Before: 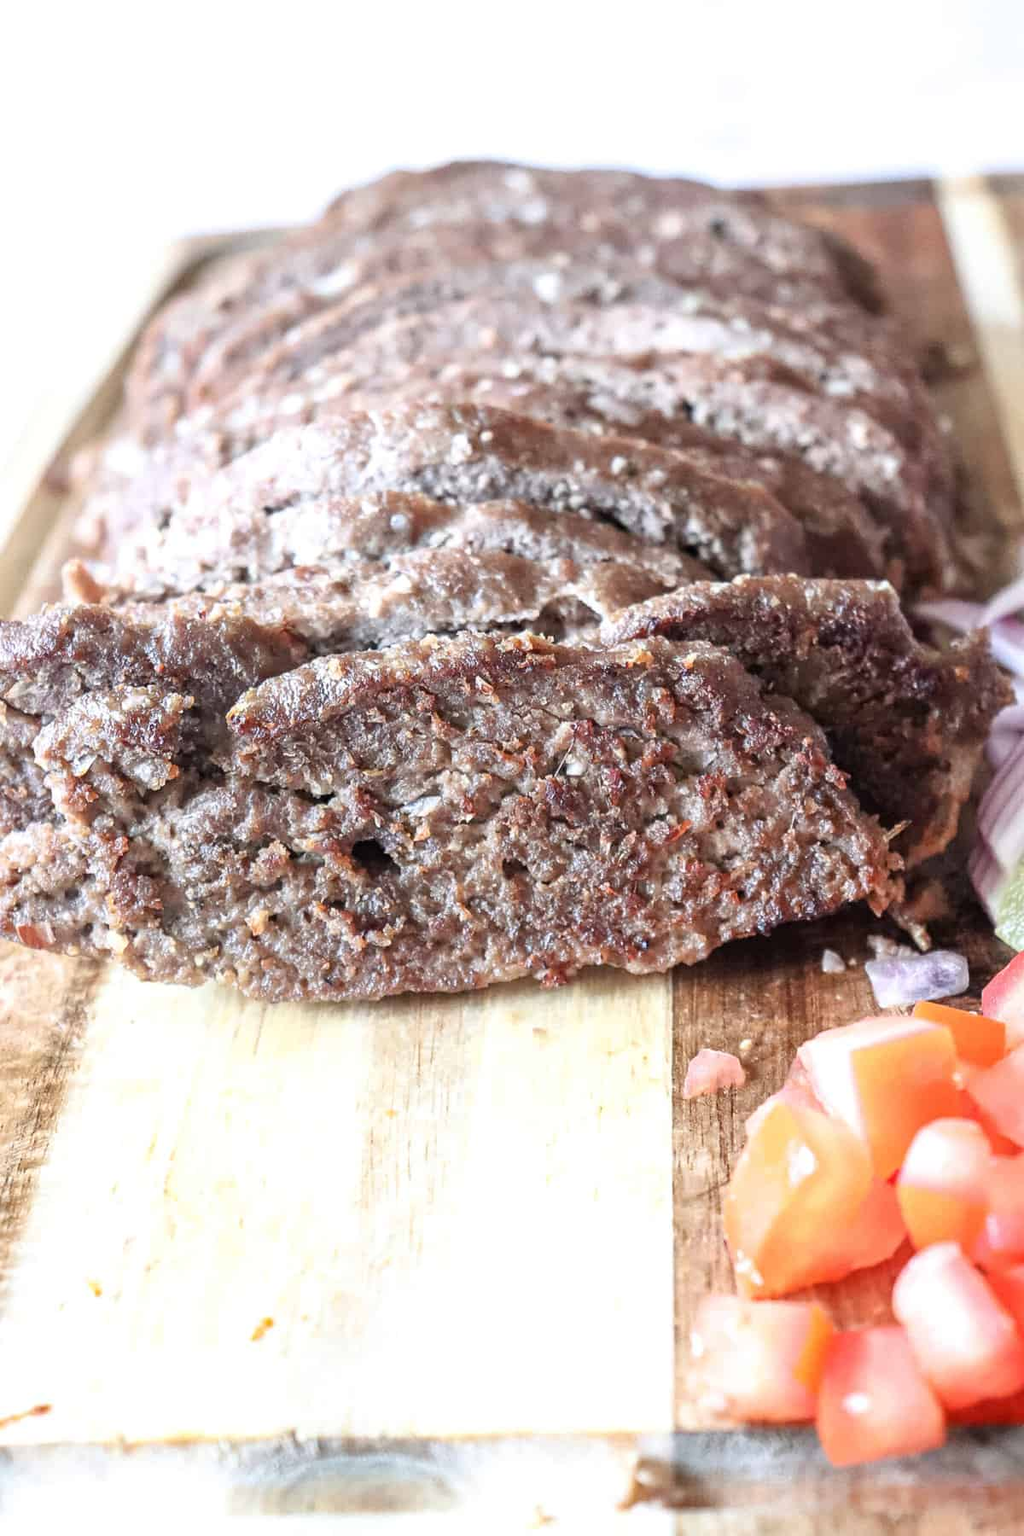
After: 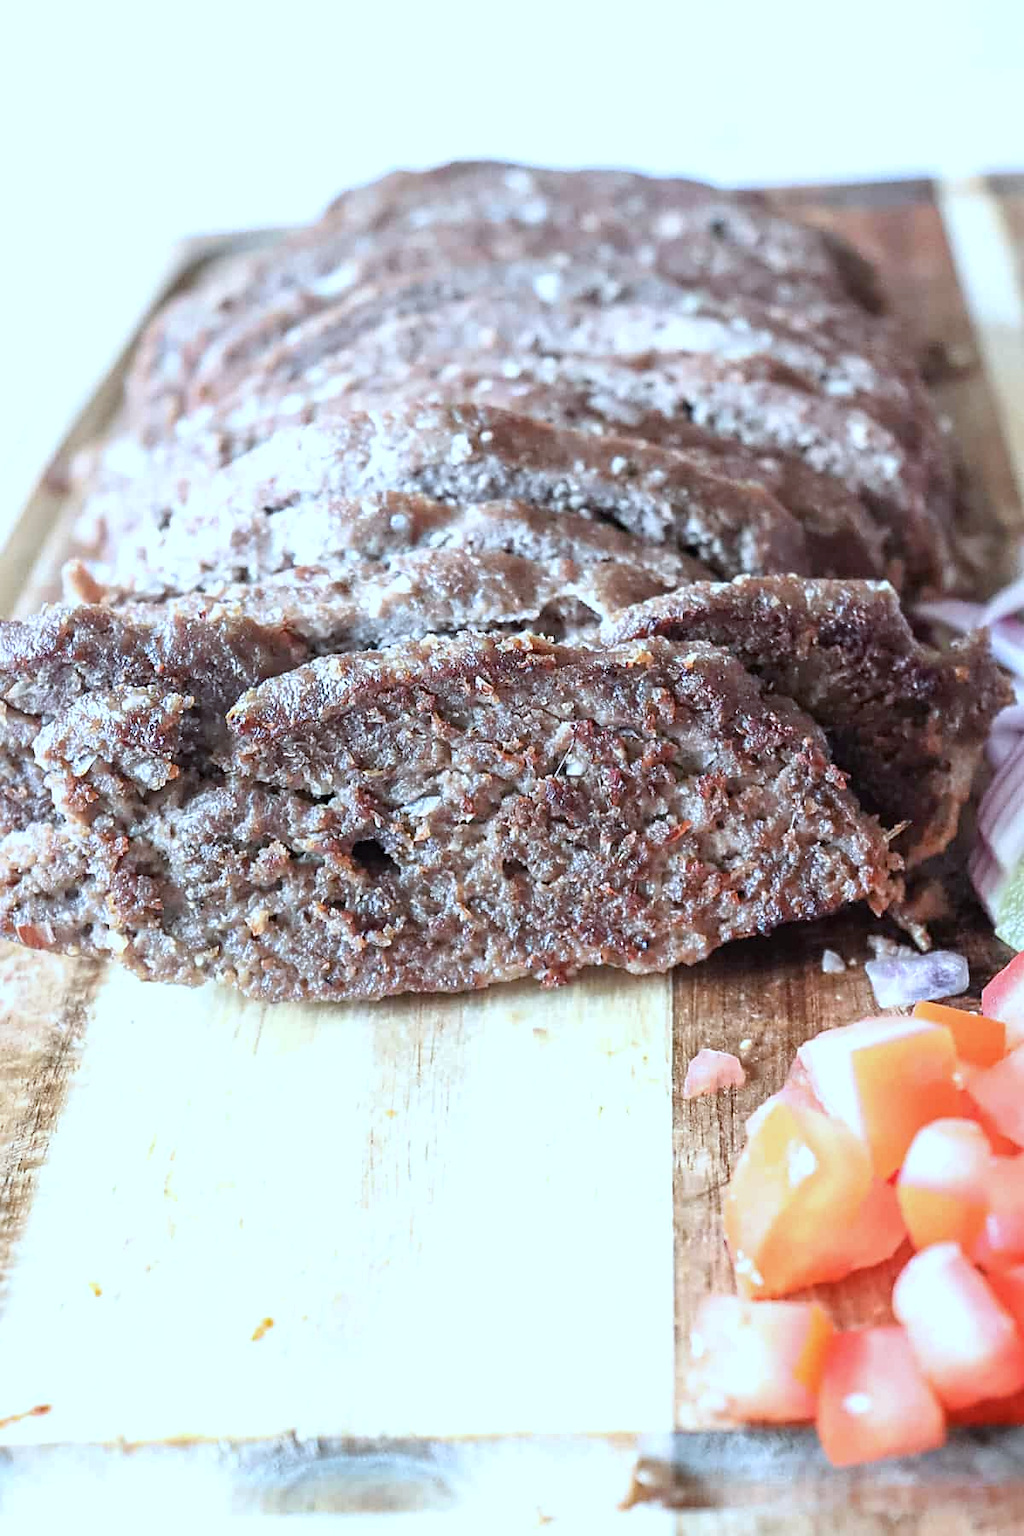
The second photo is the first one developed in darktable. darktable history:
color calibration: illuminant F (fluorescent), F source F9 (Cool White Deluxe 4150 K) – high CRI, x 0.374, y 0.373, temperature 4154.03 K
sharpen: radius 1.849, amount 0.394, threshold 1.506
